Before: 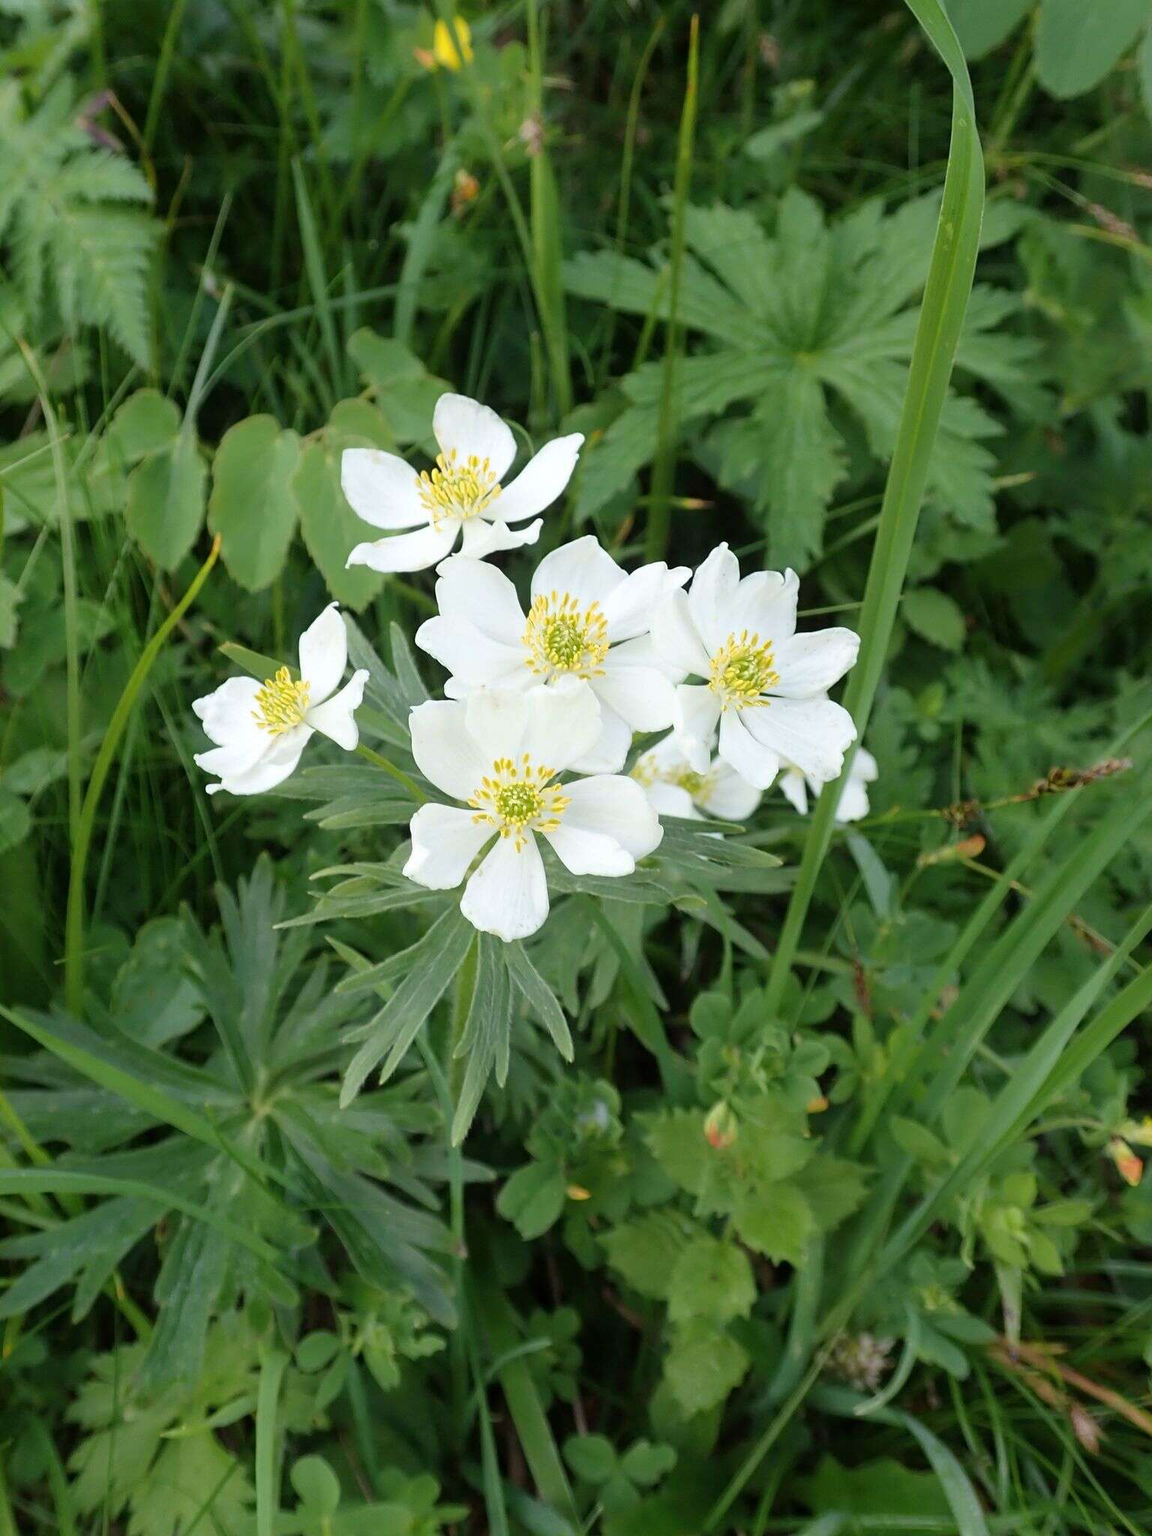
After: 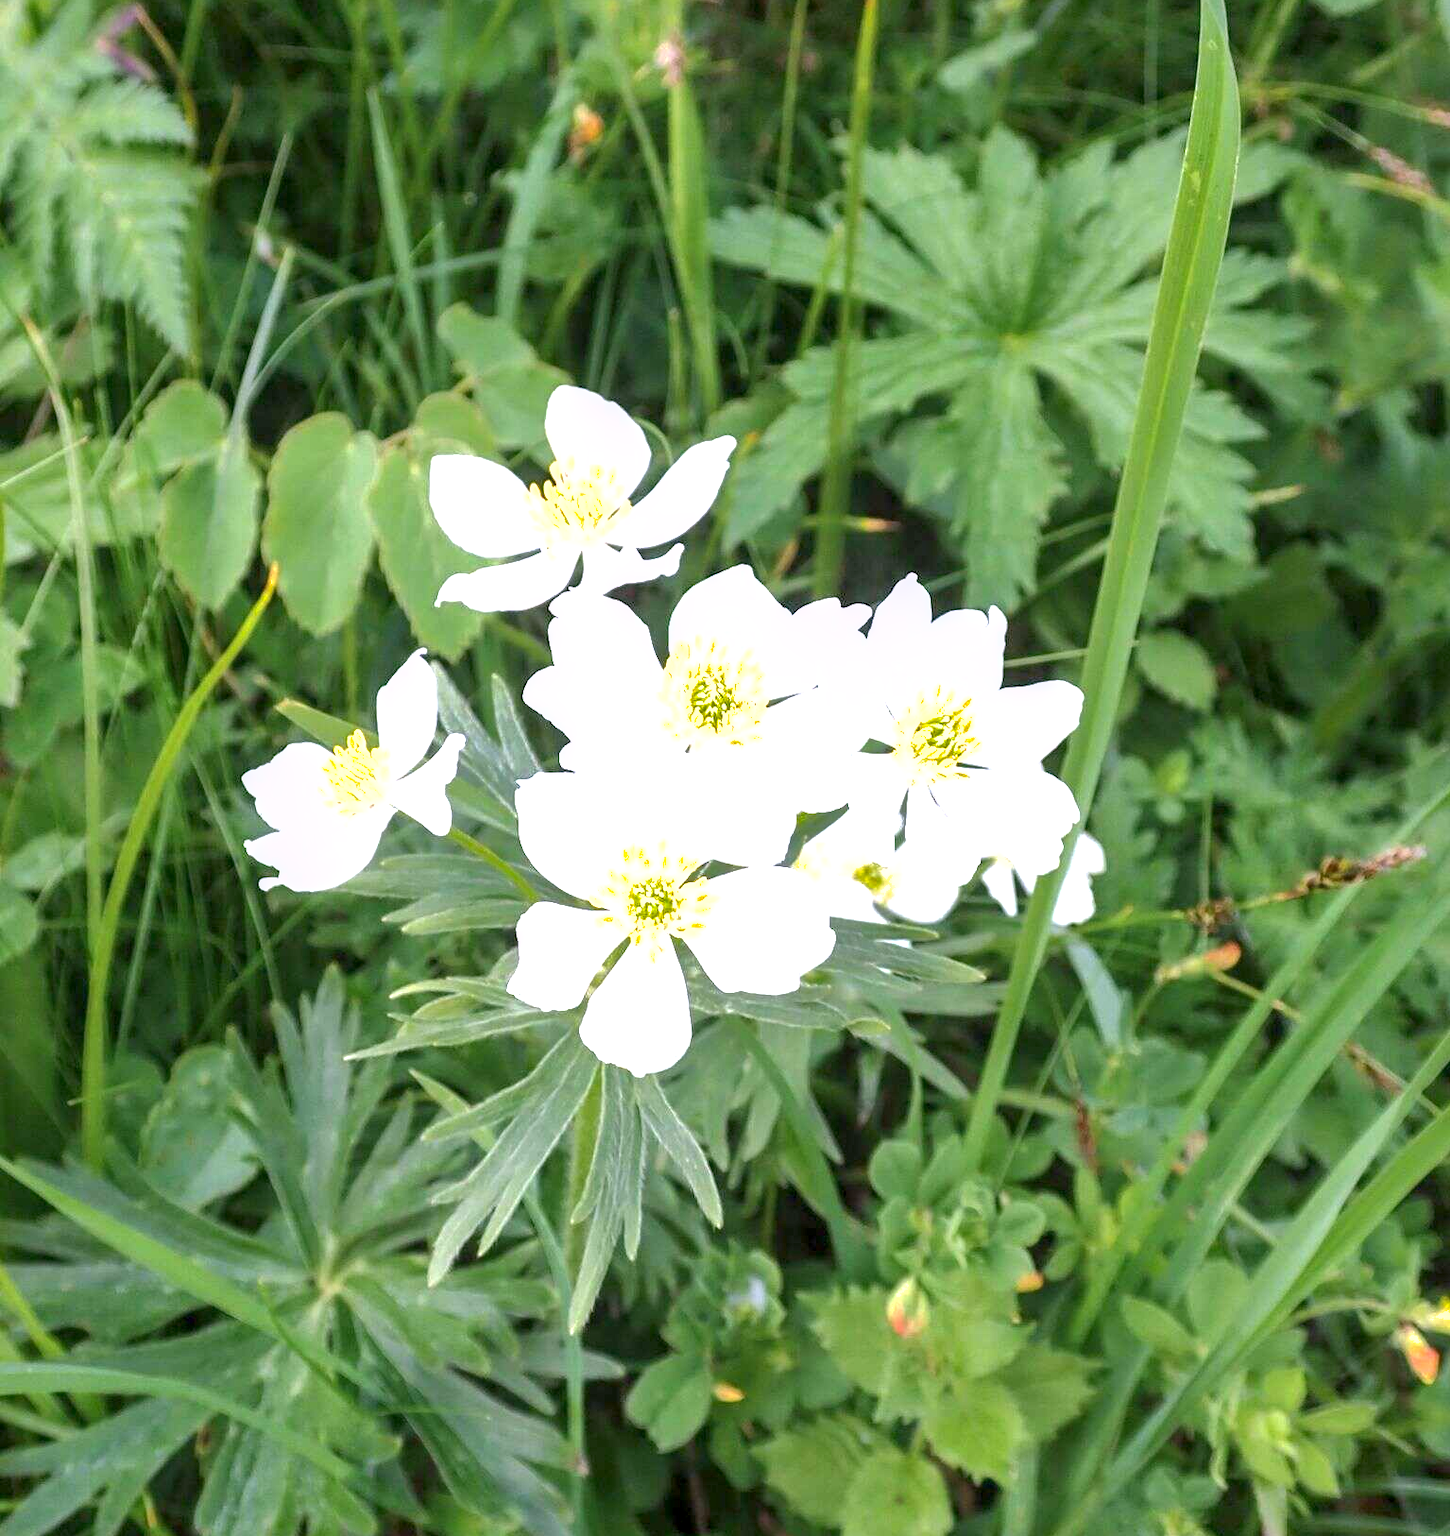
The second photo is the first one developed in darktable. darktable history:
local contrast: on, module defaults
exposure: black level correction 0, exposure 1 EV, compensate highlight preservation false
white balance: red 1.066, blue 1.119
crop and rotate: top 5.667%, bottom 14.937%
shadows and highlights: on, module defaults
